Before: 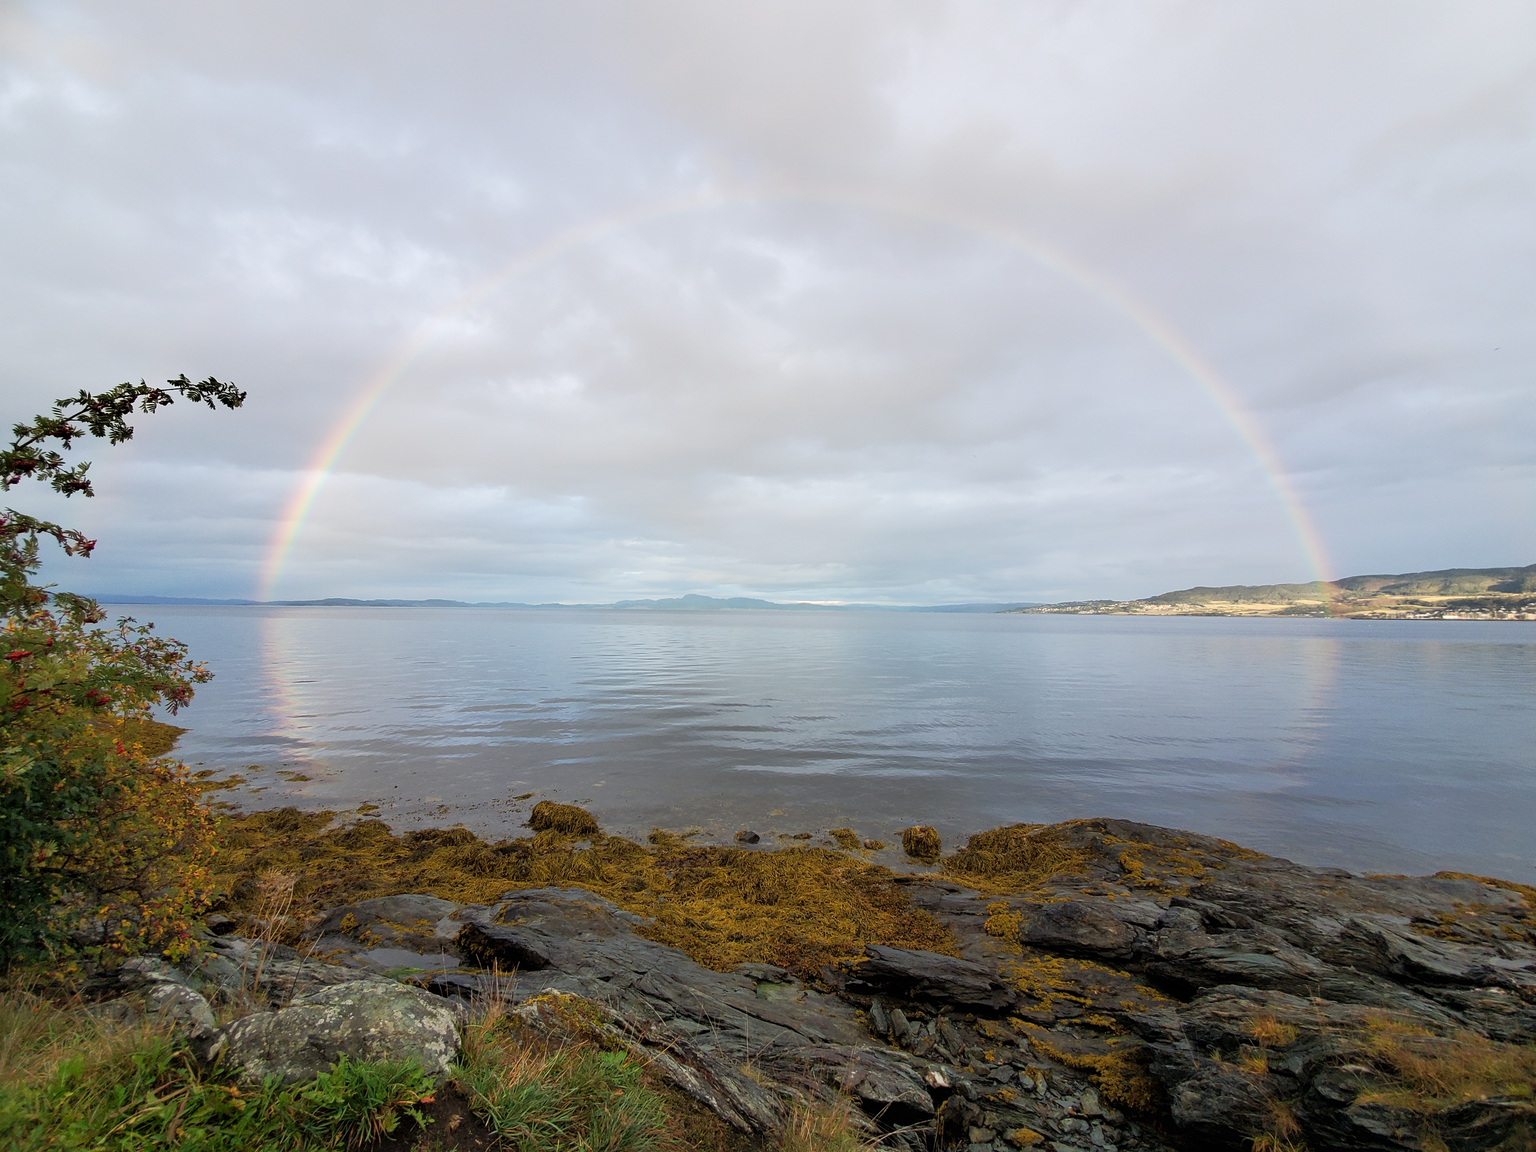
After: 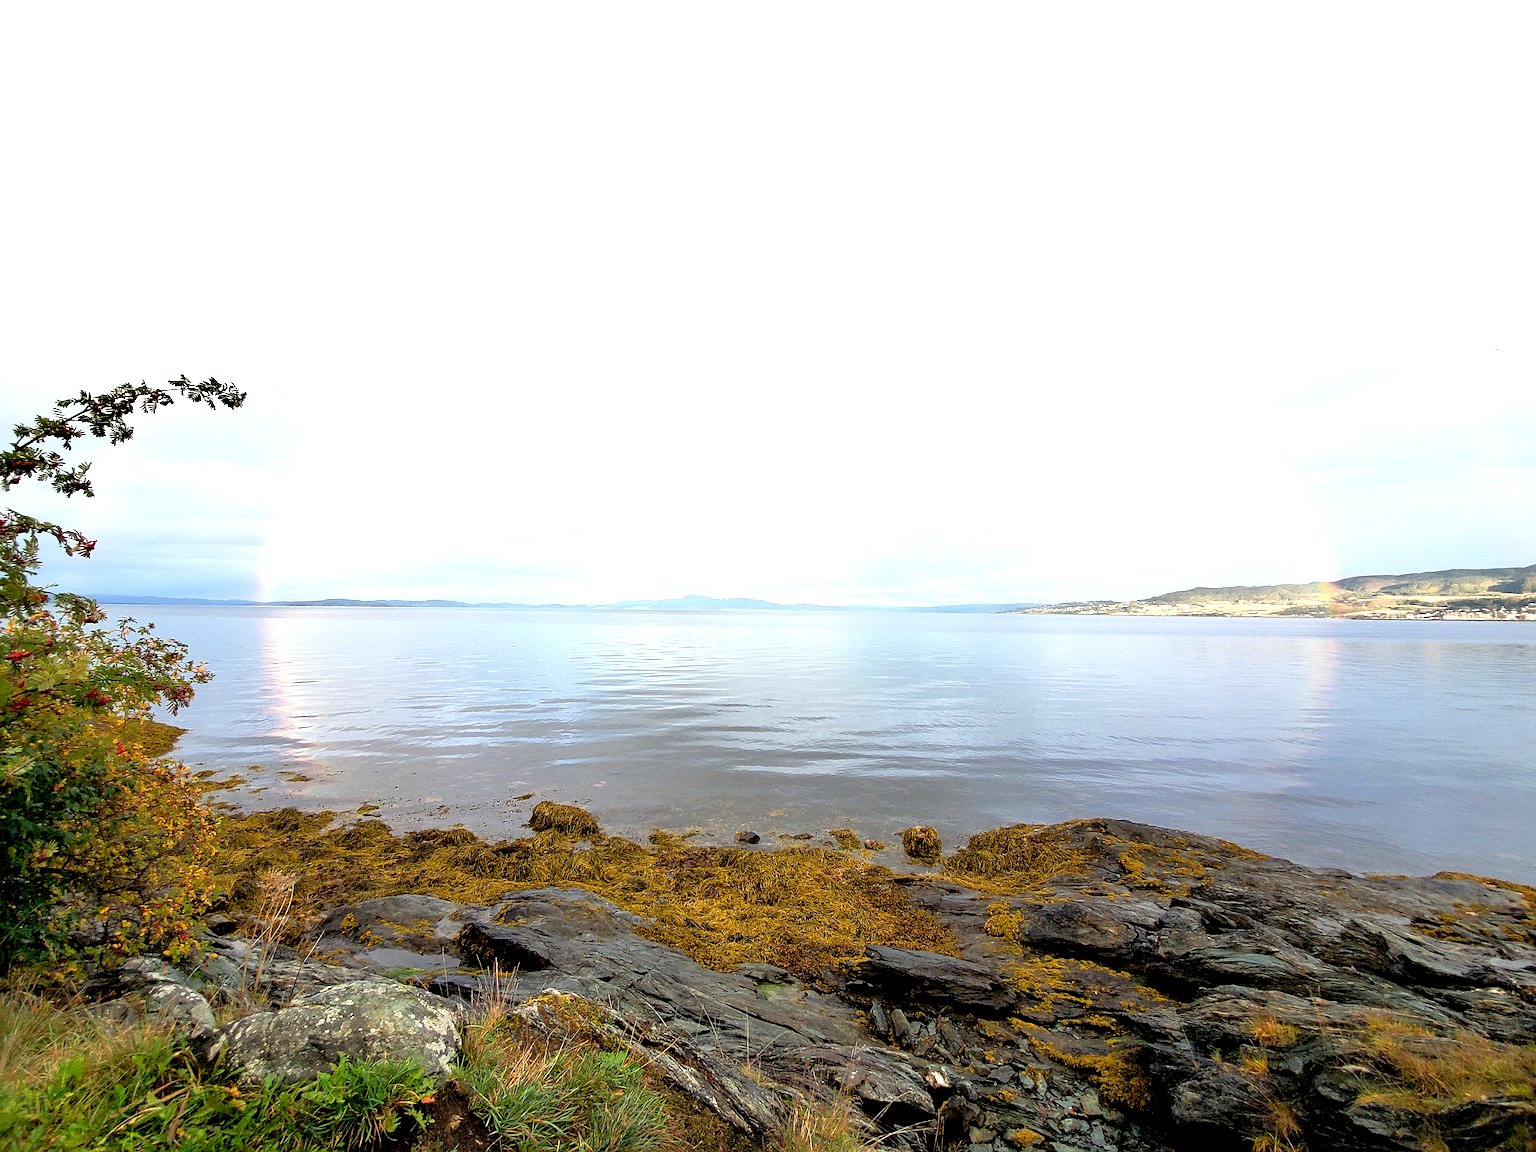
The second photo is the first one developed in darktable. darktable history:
exposure: black level correction 0.008, exposure 0.979 EV, compensate highlight preservation false
sharpen: on, module defaults
